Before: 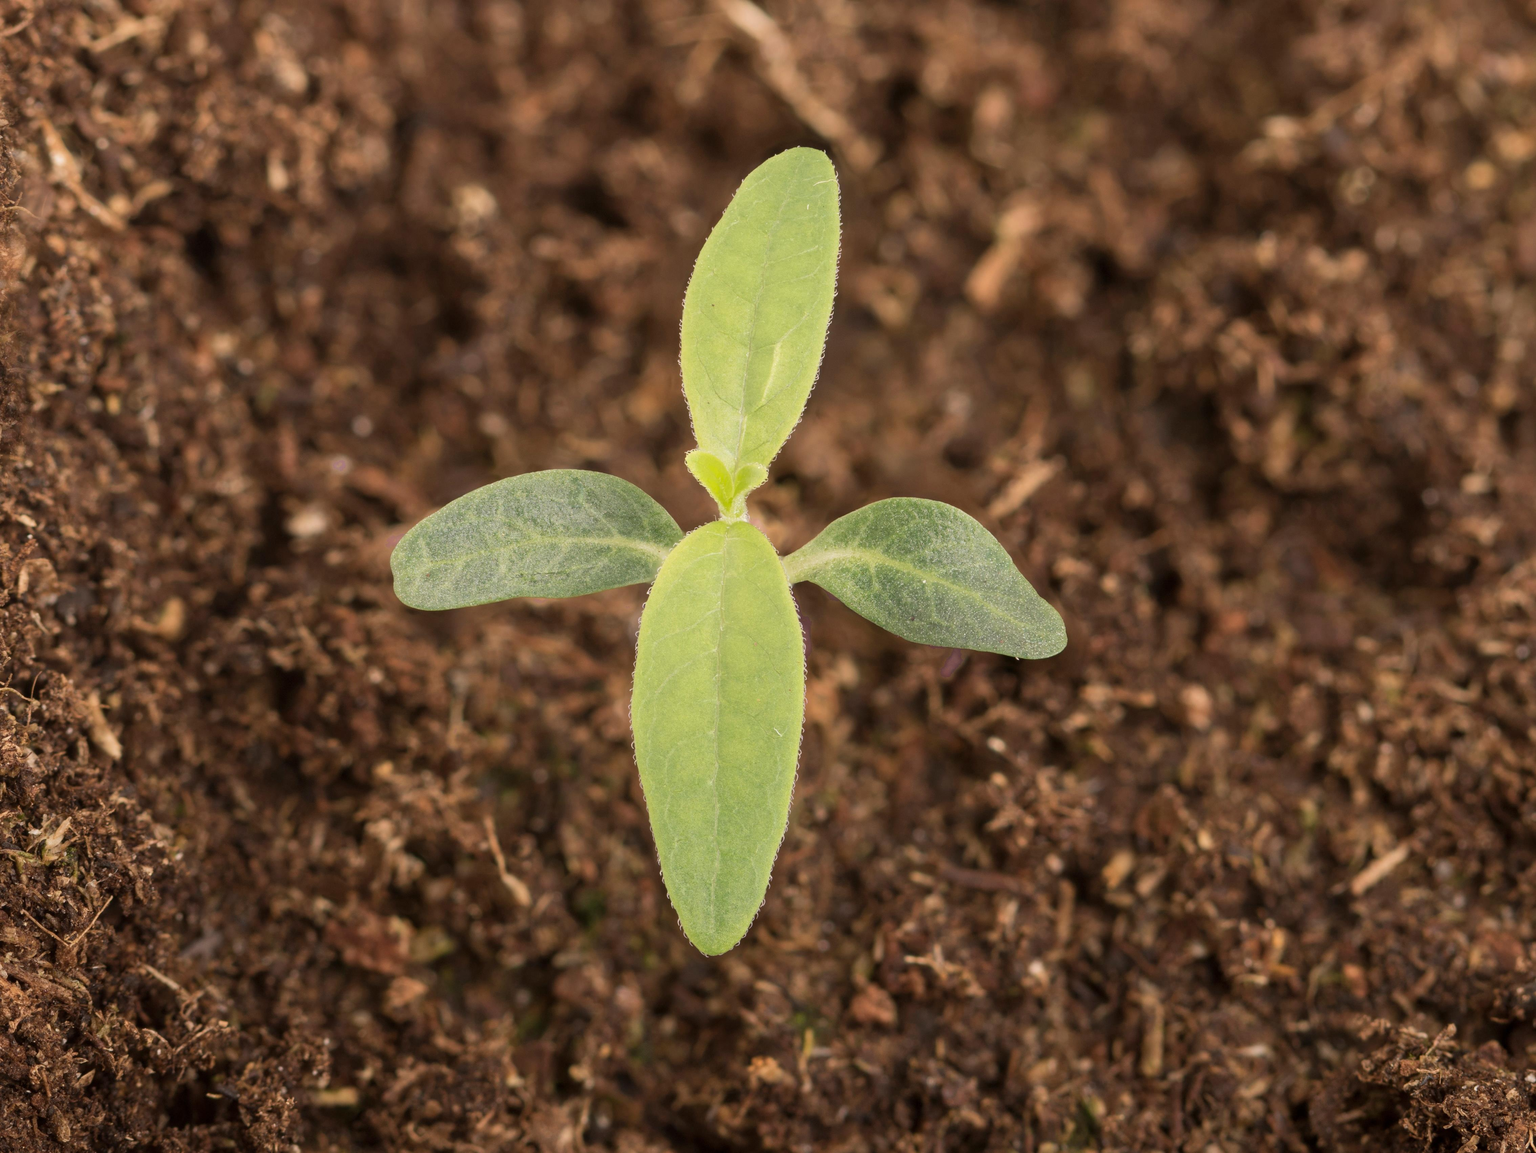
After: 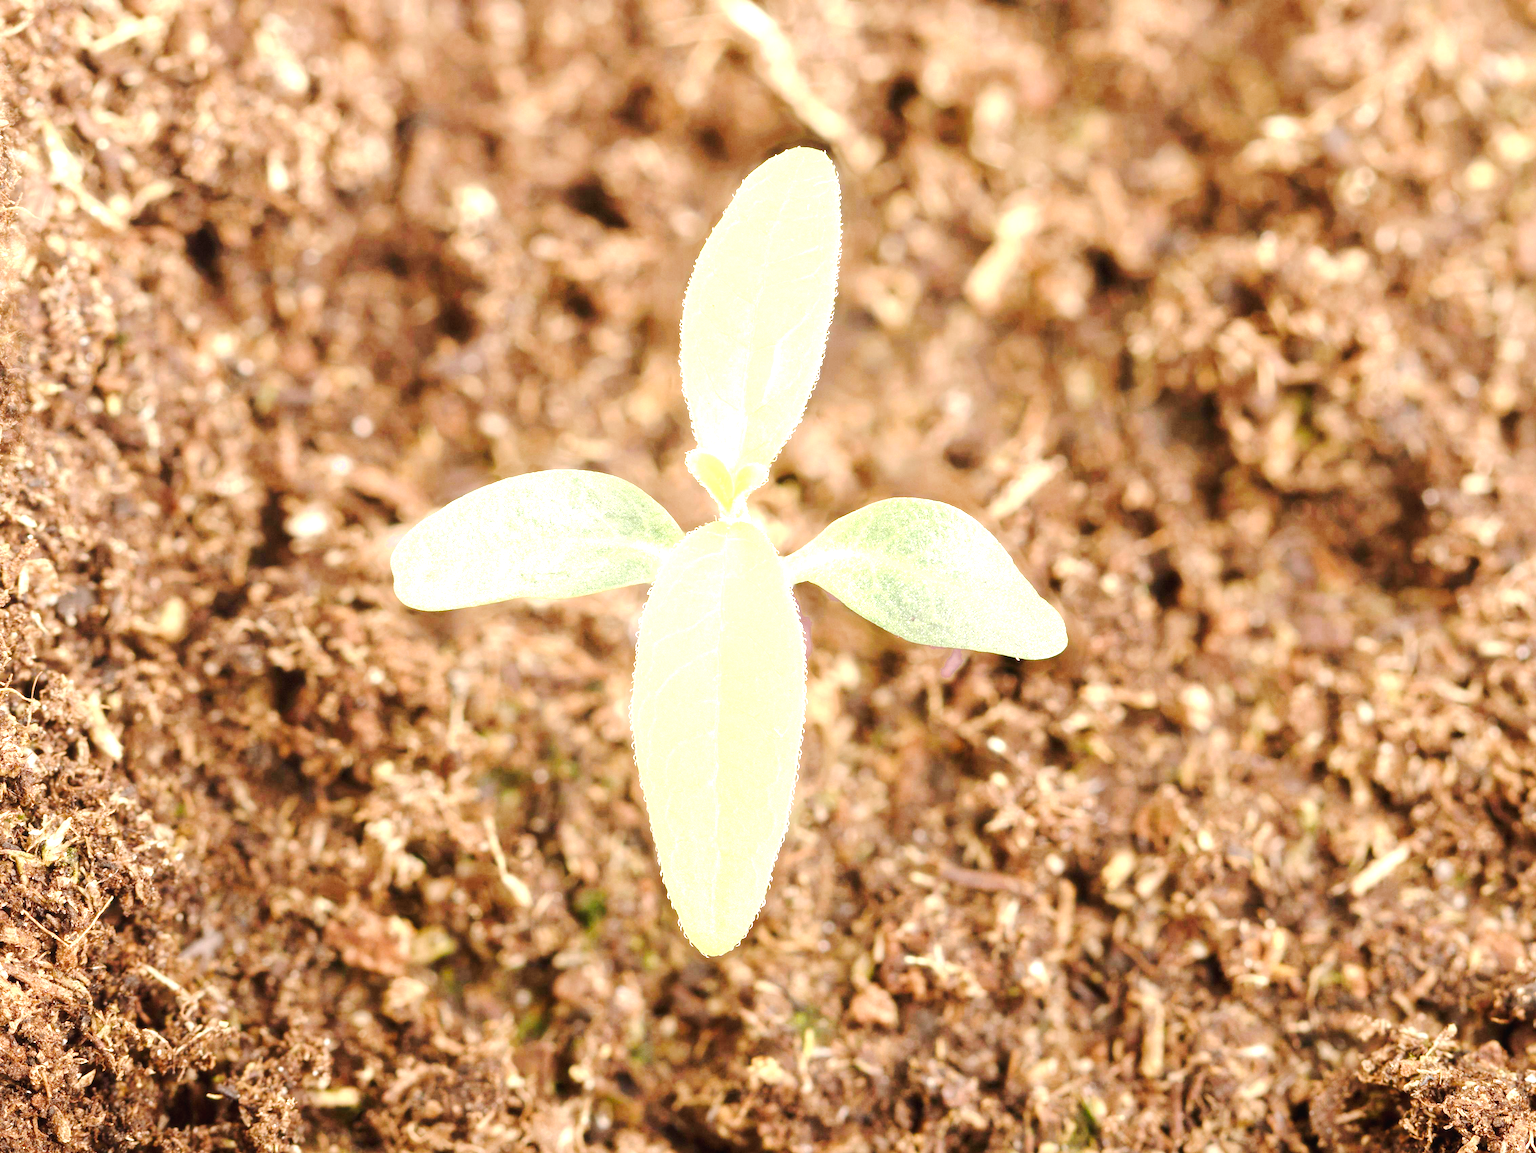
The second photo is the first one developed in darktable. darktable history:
exposure: black level correction 0, exposure 2.088 EV, compensate exposure bias true, compensate highlight preservation false
tone curve: curves: ch0 [(0, 0) (0.003, 0.019) (0.011, 0.021) (0.025, 0.023) (0.044, 0.026) (0.069, 0.037) (0.1, 0.059) (0.136, 0.088) (0.177, 0.138) (0.224, 0.199) (0.277, 0.279) (0.335, 0.376) (0.399, 0.481) (0.468, 0.581) (0.543, 0.658) (0.623, 0.735) (0.709, 0.8) (0.801, 0.861) (0.898, 0.928) (1, 1)], preserve colors none
